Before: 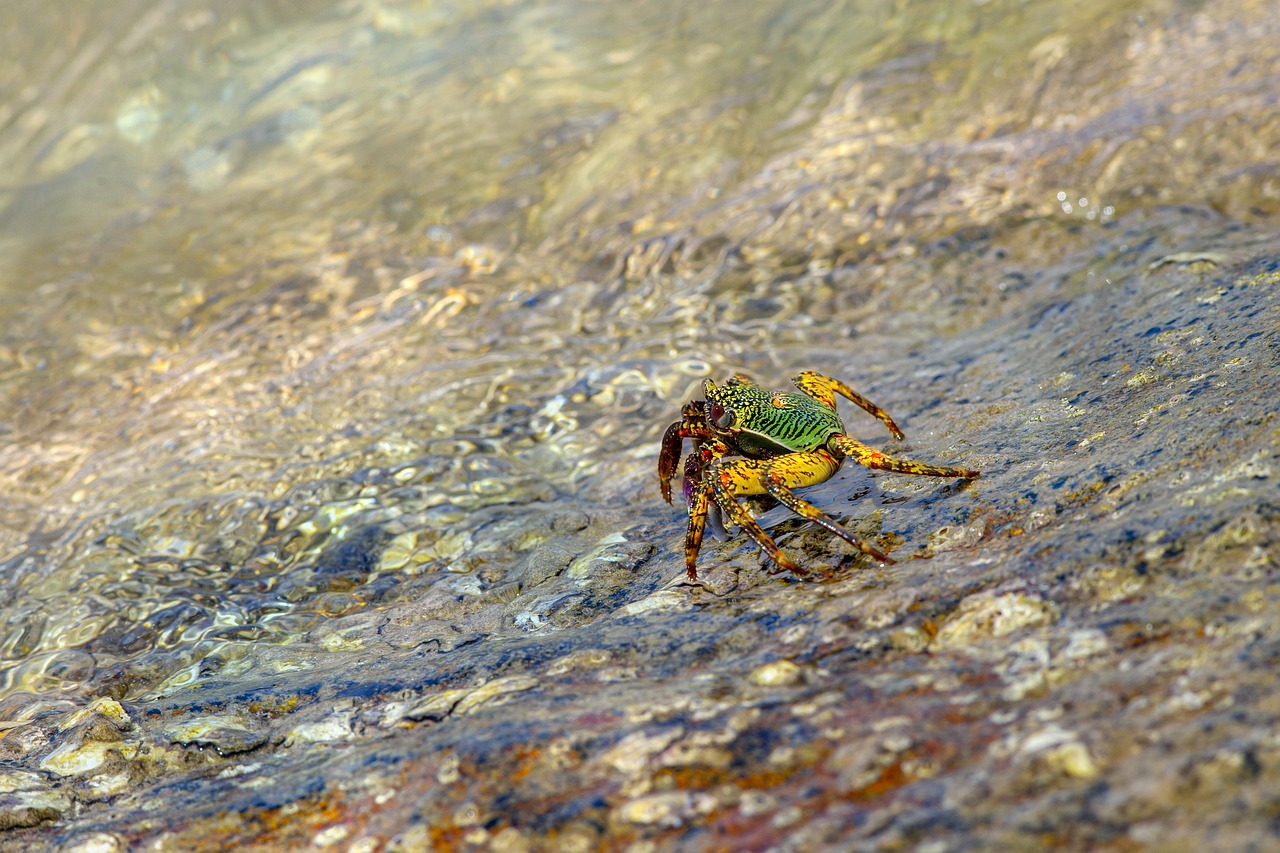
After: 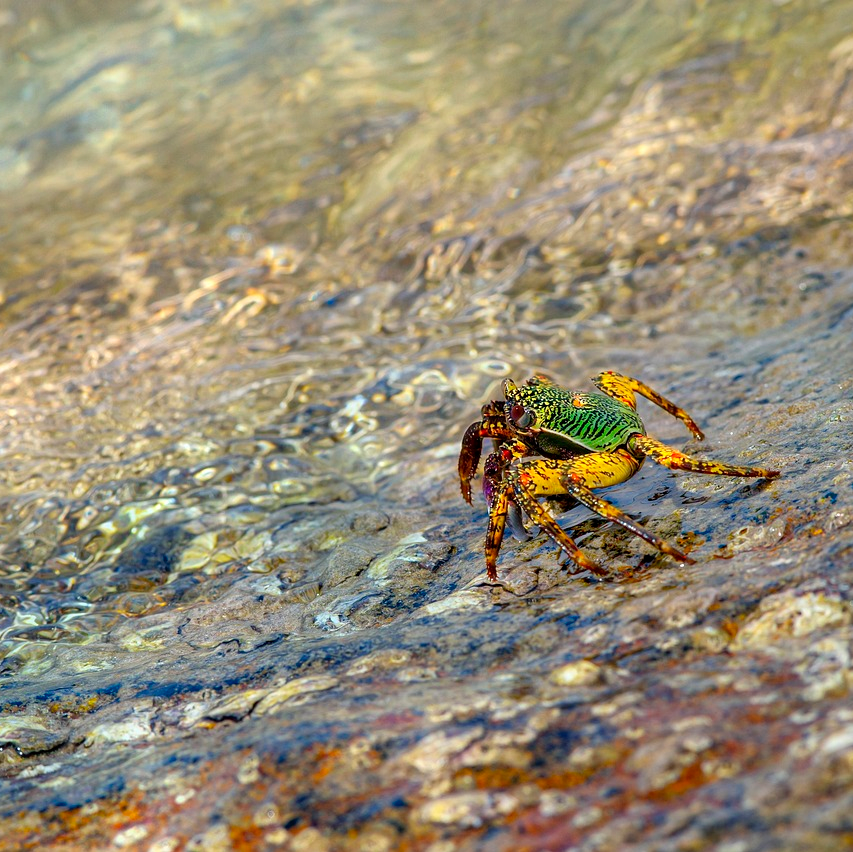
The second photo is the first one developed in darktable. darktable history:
shadows and highlights: low approximation 0.01, soften with gaussian
crop and rotate: left 15.643%, right 17.708%
